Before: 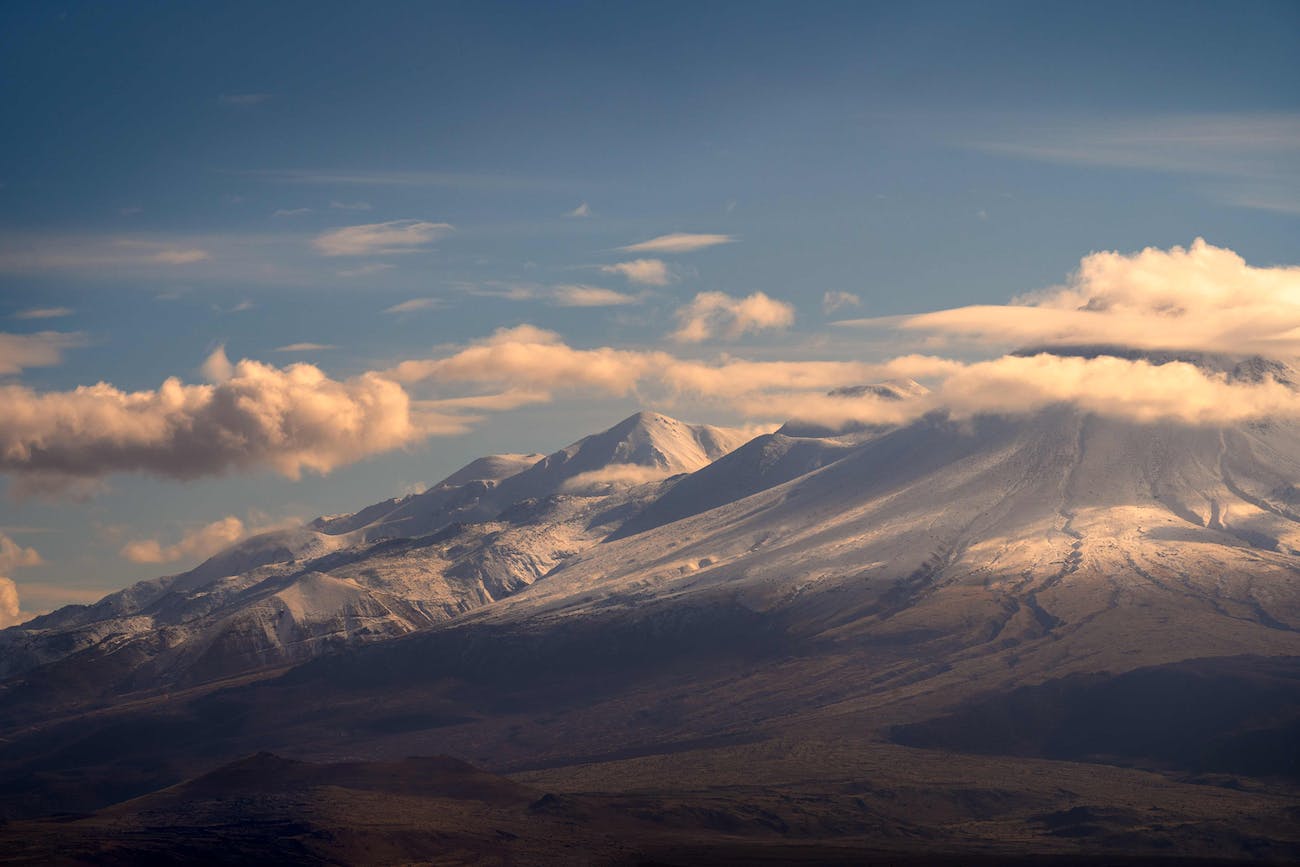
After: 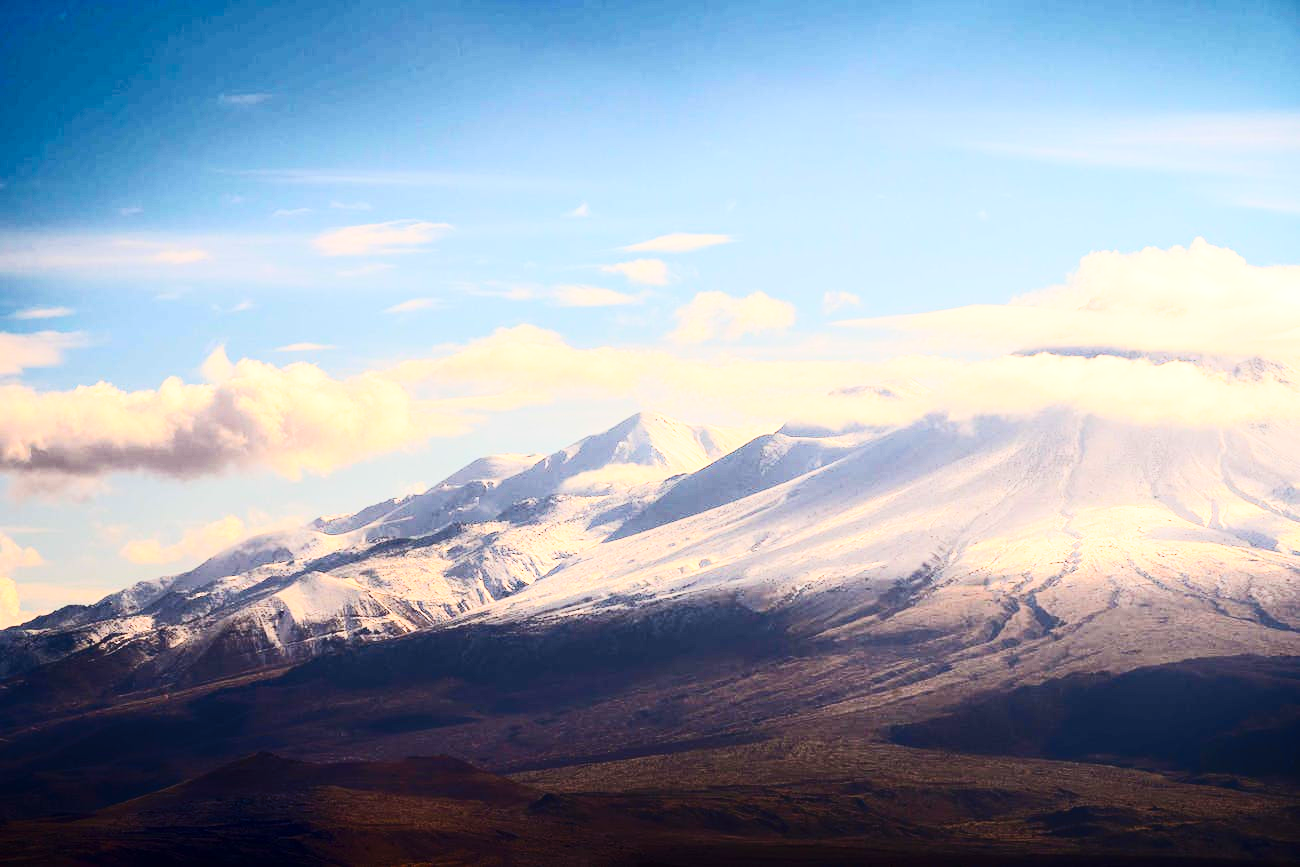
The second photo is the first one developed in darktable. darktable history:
contrast brightness saturation: contrast 0.405, brightness 0.107, saturation 0.214
base curve: curves: ch0 [(0, 0) (0.018, 0.026) (0.143, 0.37) (0.33, 0.731) (0.458, 0.853) (0.735, 0.965) (0.905, 0.986) (1, 1)], preserve colors none
